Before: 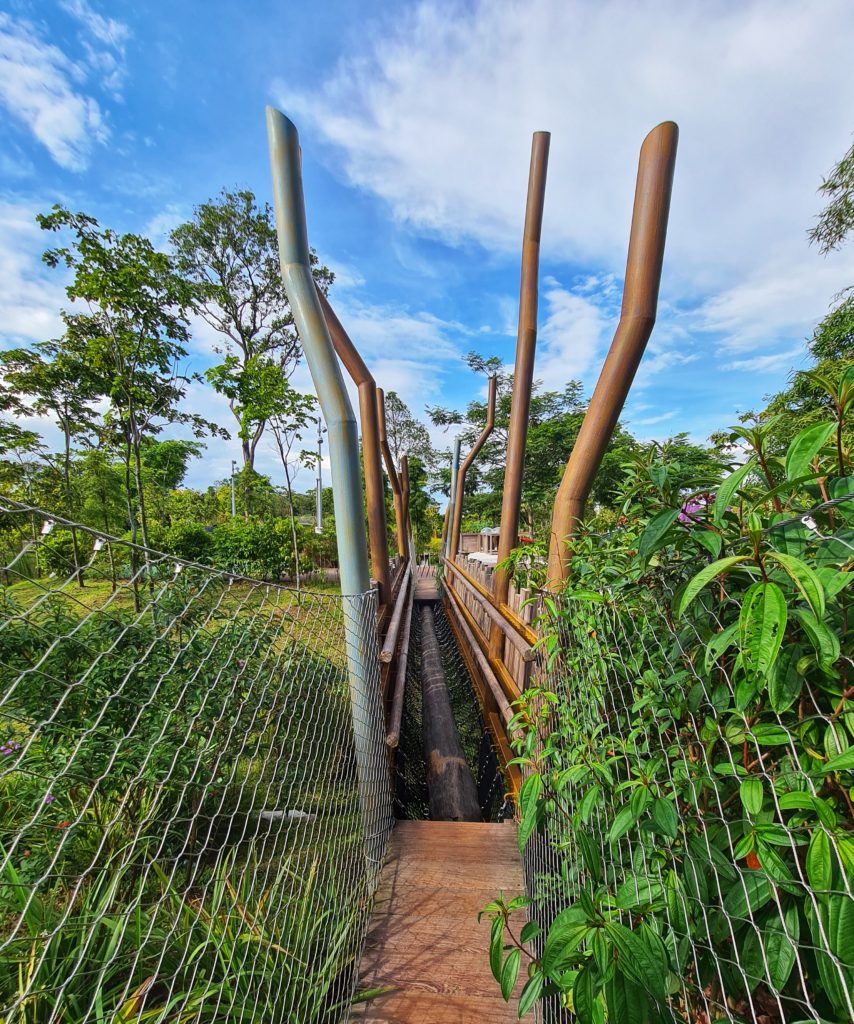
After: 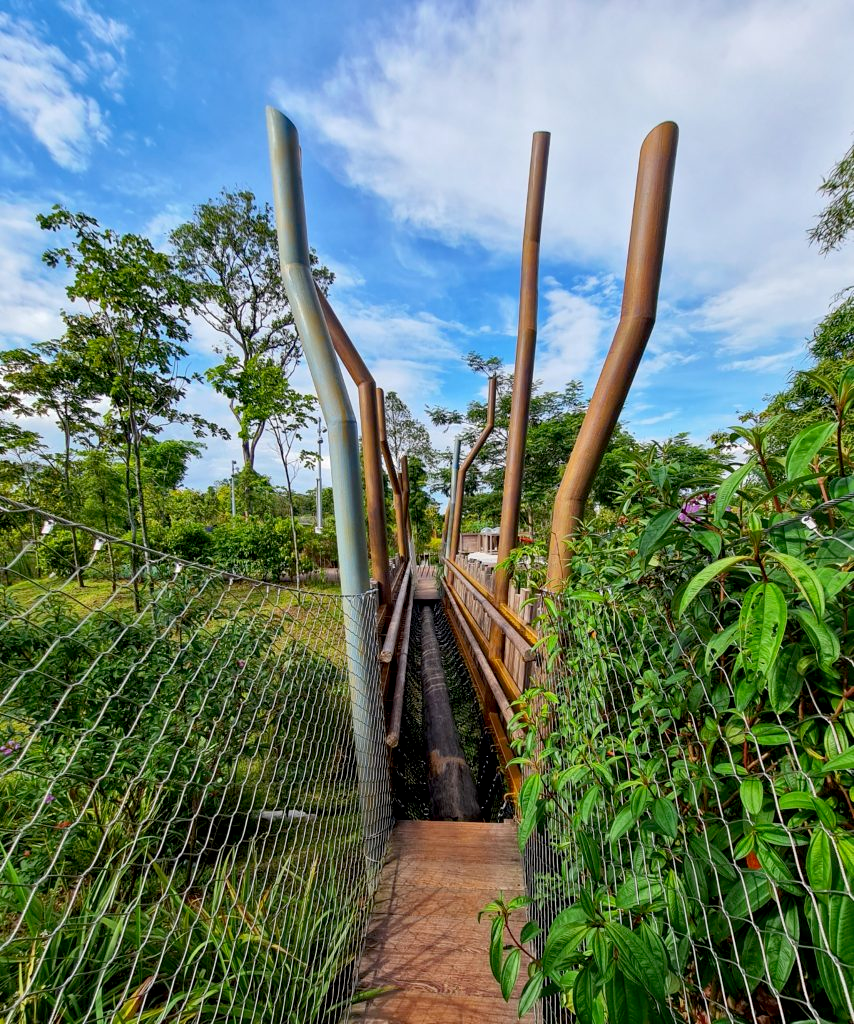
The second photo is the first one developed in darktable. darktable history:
exposure: black level correction 0.01, exposure 0.008 EV, compensate exposure bias true, compensate highlight preservation false
